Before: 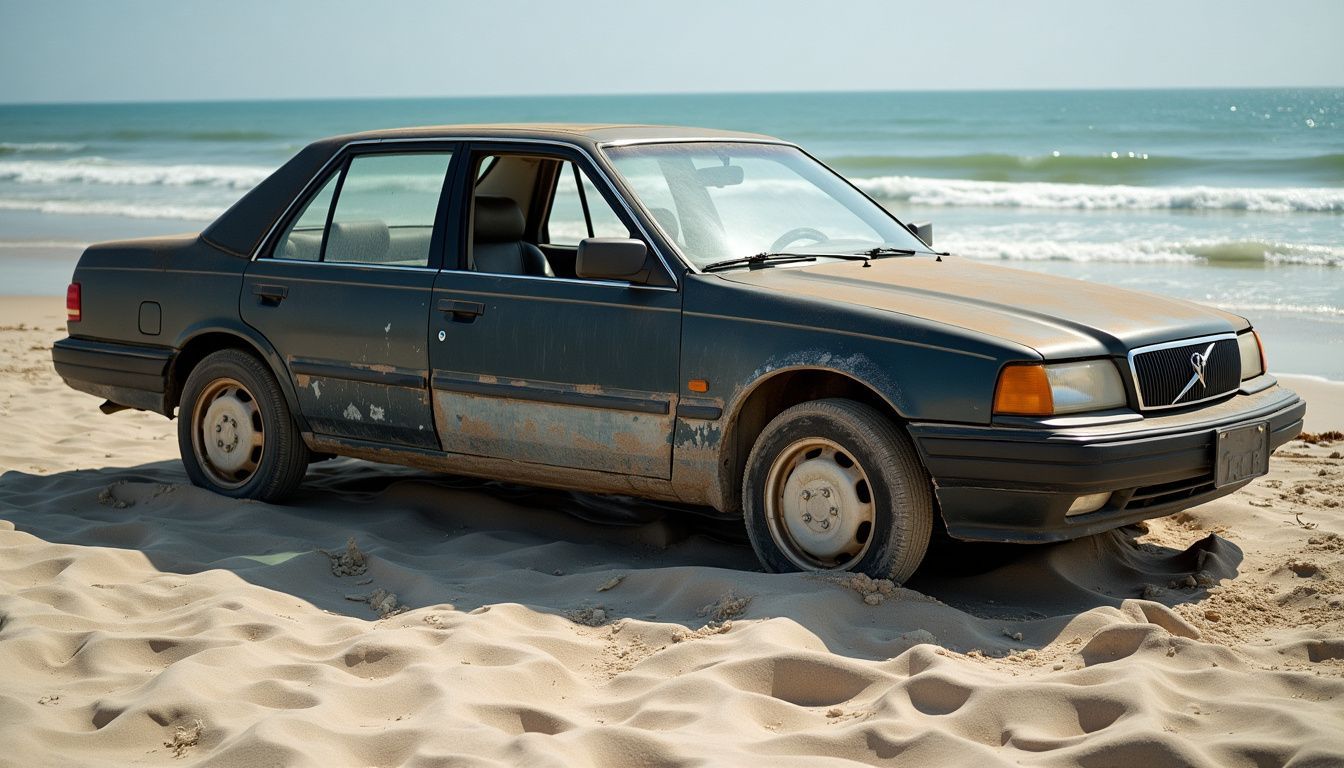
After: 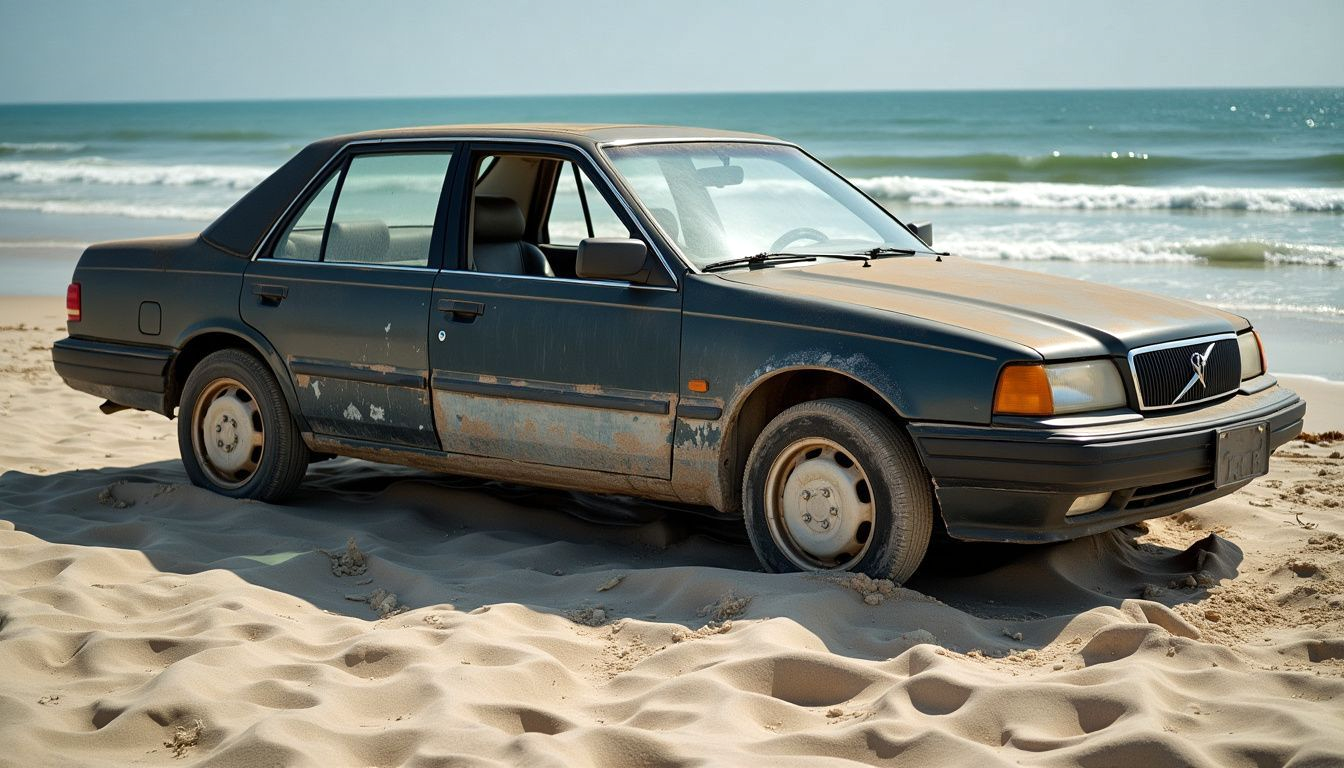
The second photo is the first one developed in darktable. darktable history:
shadows and highlights: shadows 43.66, white point adjustment -1.49, soften with gaussian
exposure: exposure 0.124 EV, compensate highlight preservation false
